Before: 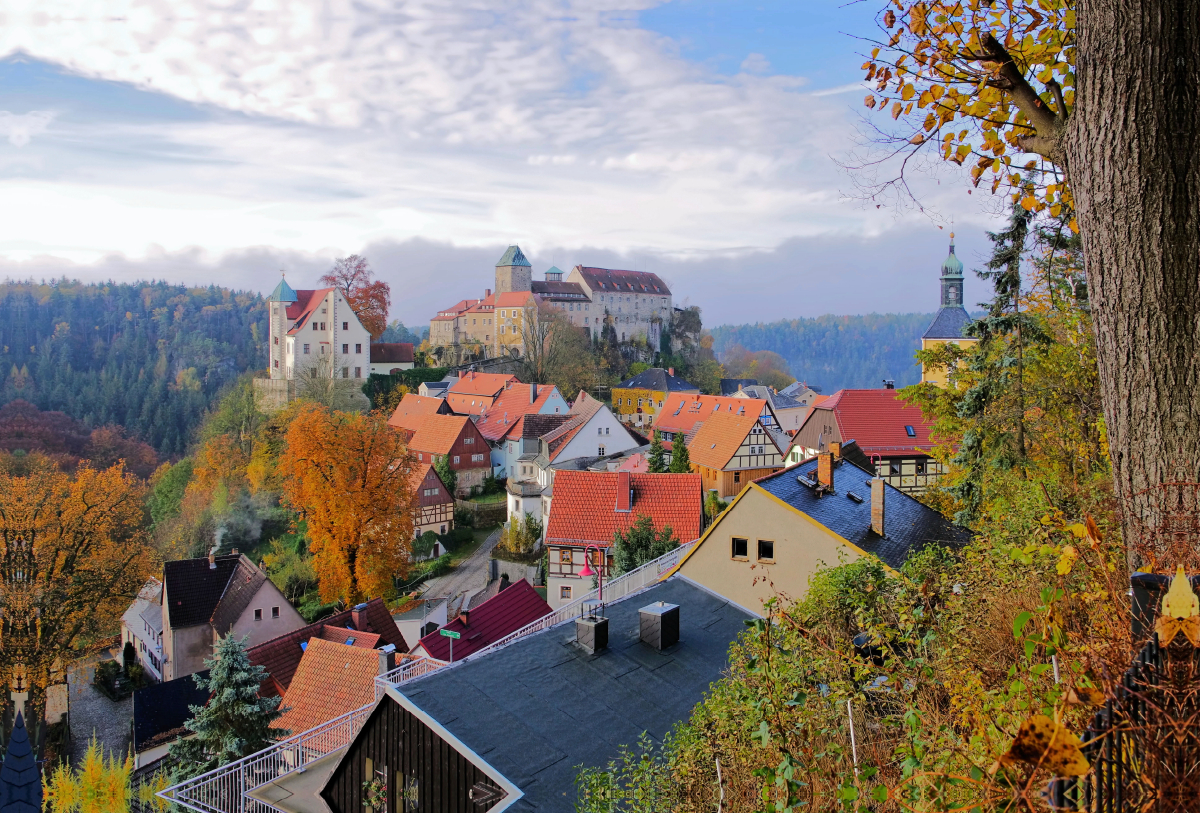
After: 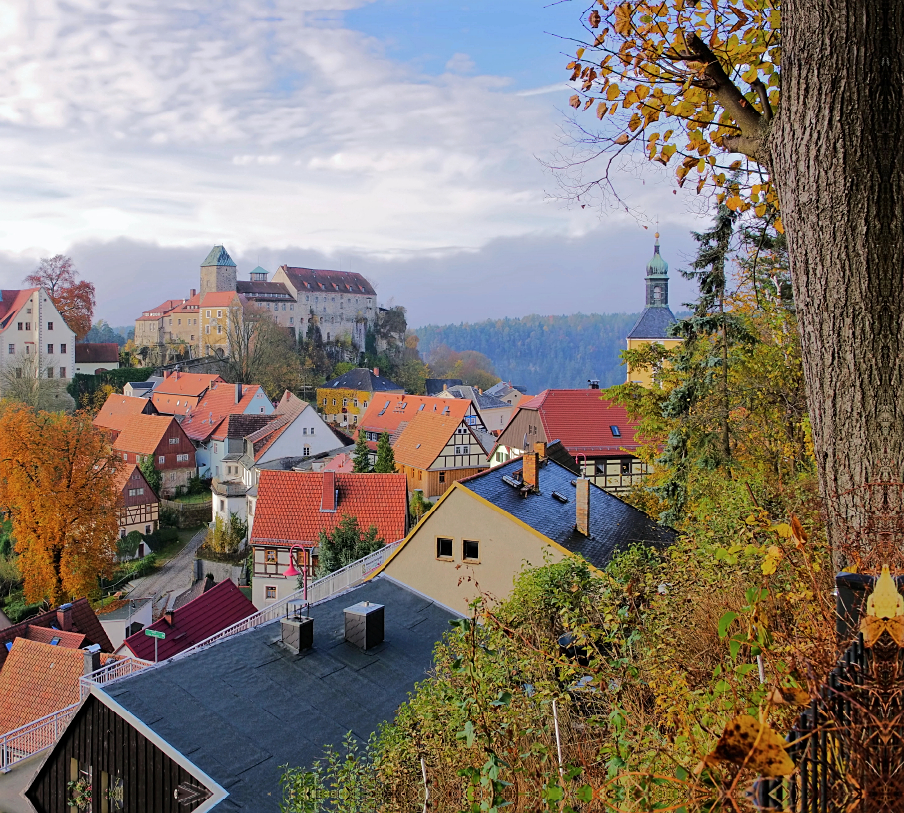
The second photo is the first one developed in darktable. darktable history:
sharpen: radius 1.272, amount 0.305, threshold 0
crop and rotate: left 24.6%
rotate and perspective: automatic cropping off
contrast brightness saturation: saturation -0.05
